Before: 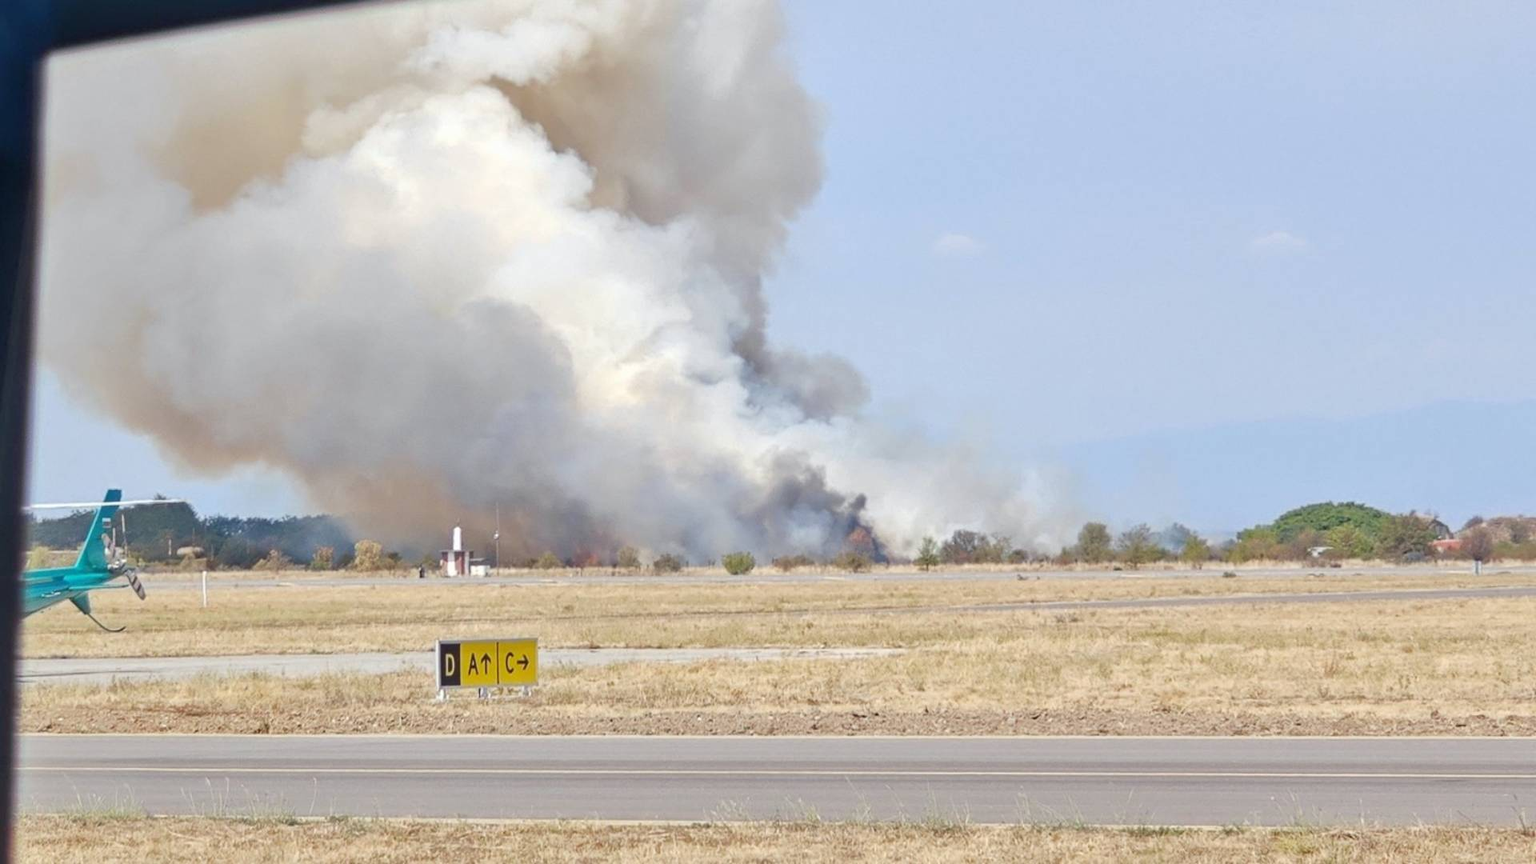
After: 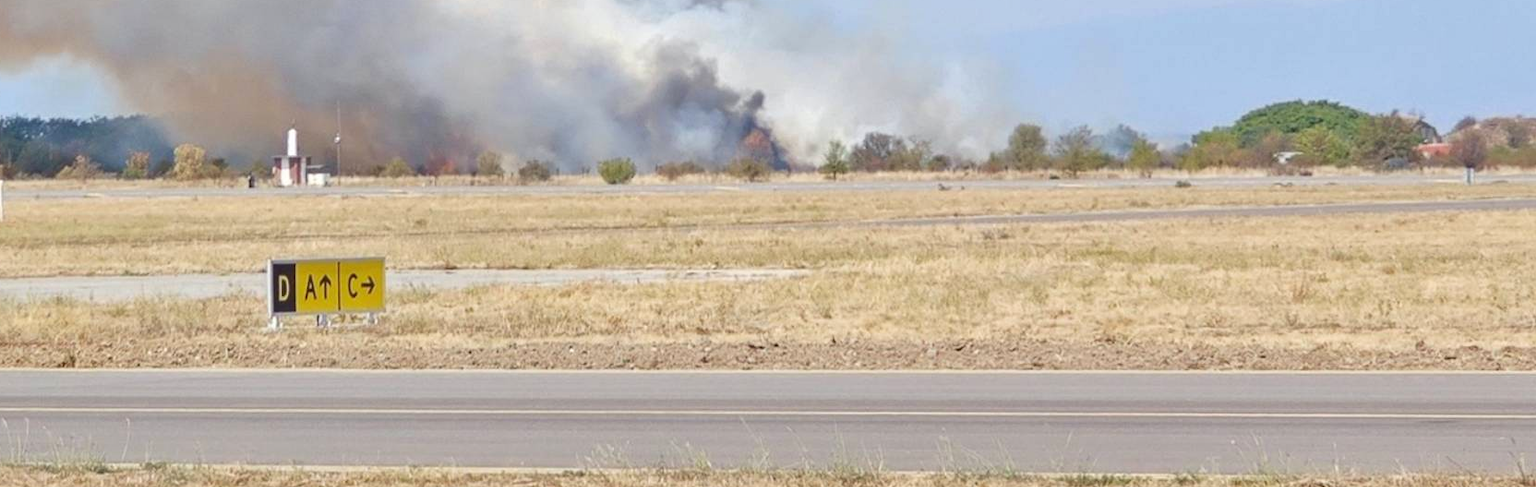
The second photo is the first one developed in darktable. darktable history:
crop and rotate: left 13.306%, top 48.129%, bottom 2.928%
velvia: strength 10%
